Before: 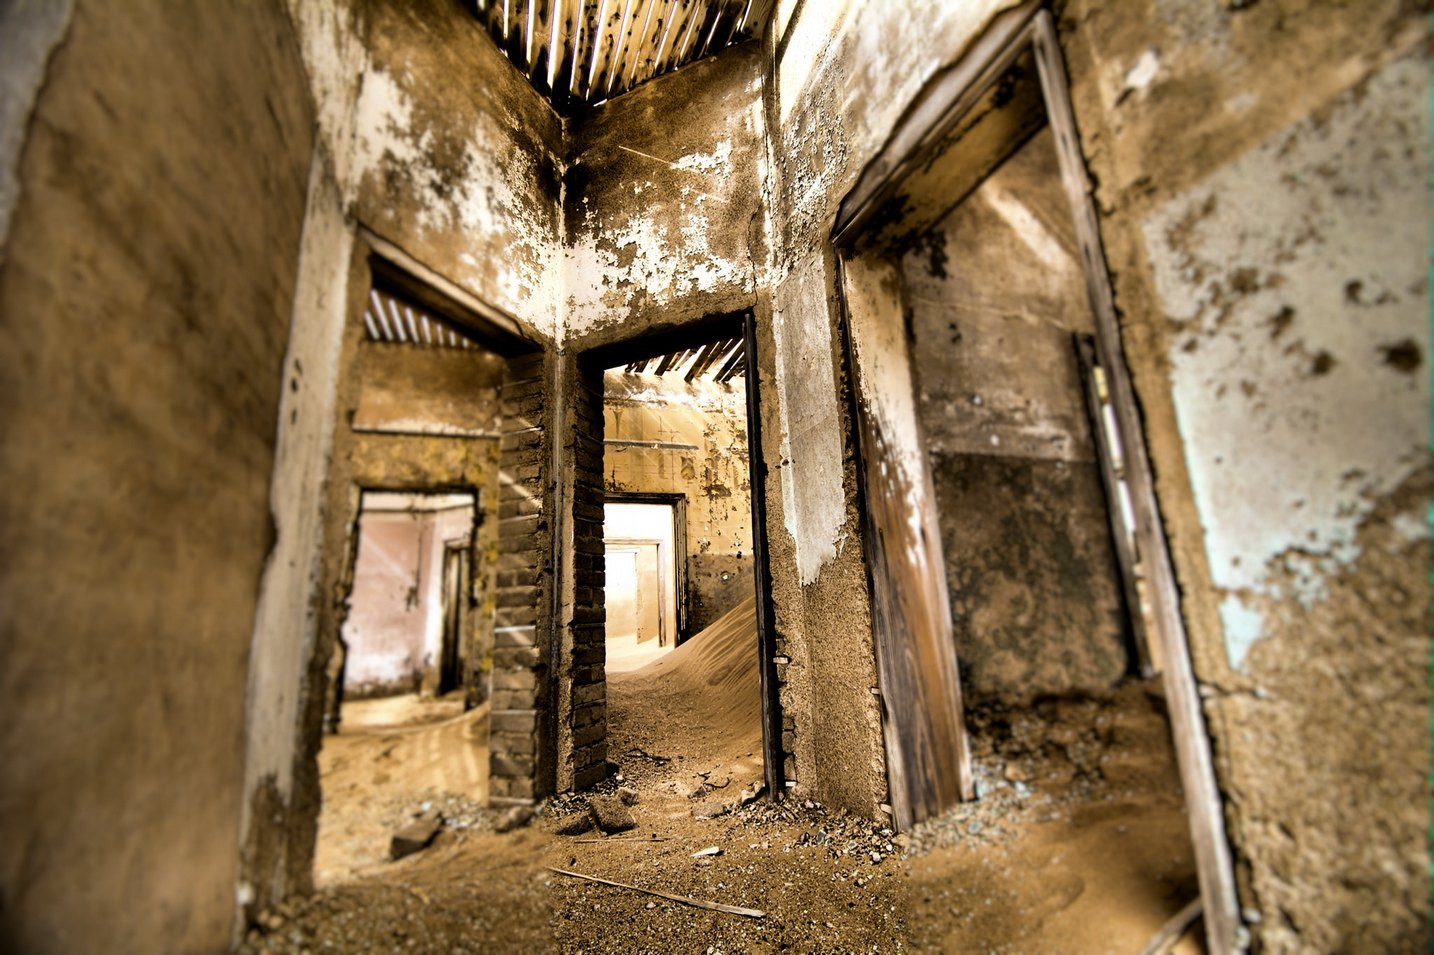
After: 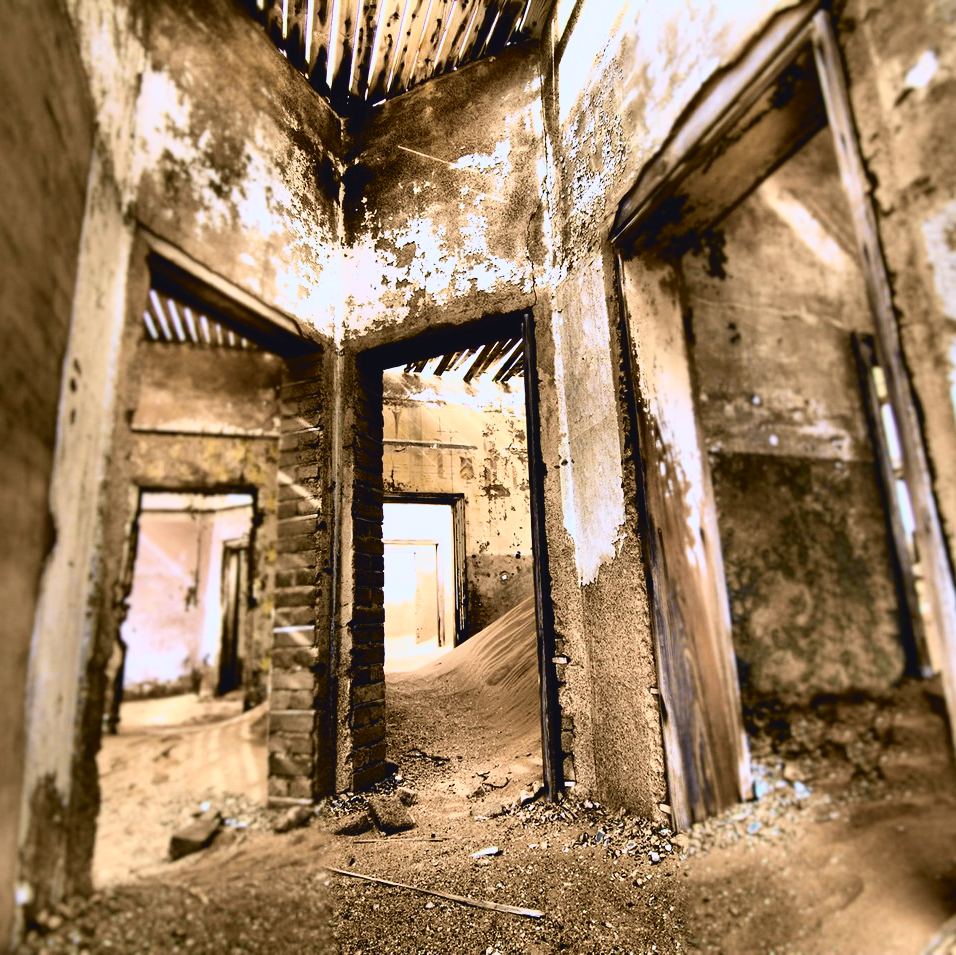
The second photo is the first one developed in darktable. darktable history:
tone curve: curves: ch0 [(0, 0.039) (0.104, 0.094) (0.285, 0.301) (0.673, 0.796) (0.845, 0.932) (0.994, 0.971)]; ch1 [(0, 0) (0.356, 0.385) (0.424, 0.405) (0.498, 0.502) (0.586, 0.57) (0.657, 0.642) (1, 1)]; ch2 [(0, 0) (0.424, 0.438) (0.46, 0.453) (0.515, 0.505) (0.557, 0.57) (0.612, 0.583) (0.722, 0.67) (1, 1)], color space Lab, independent channels, preserve colors none
white balance: red 0.967, blue 1.119, emerald 0.756
color correction: saturation 1.34
crop and rotate: left 15.446%, right 17.836%
